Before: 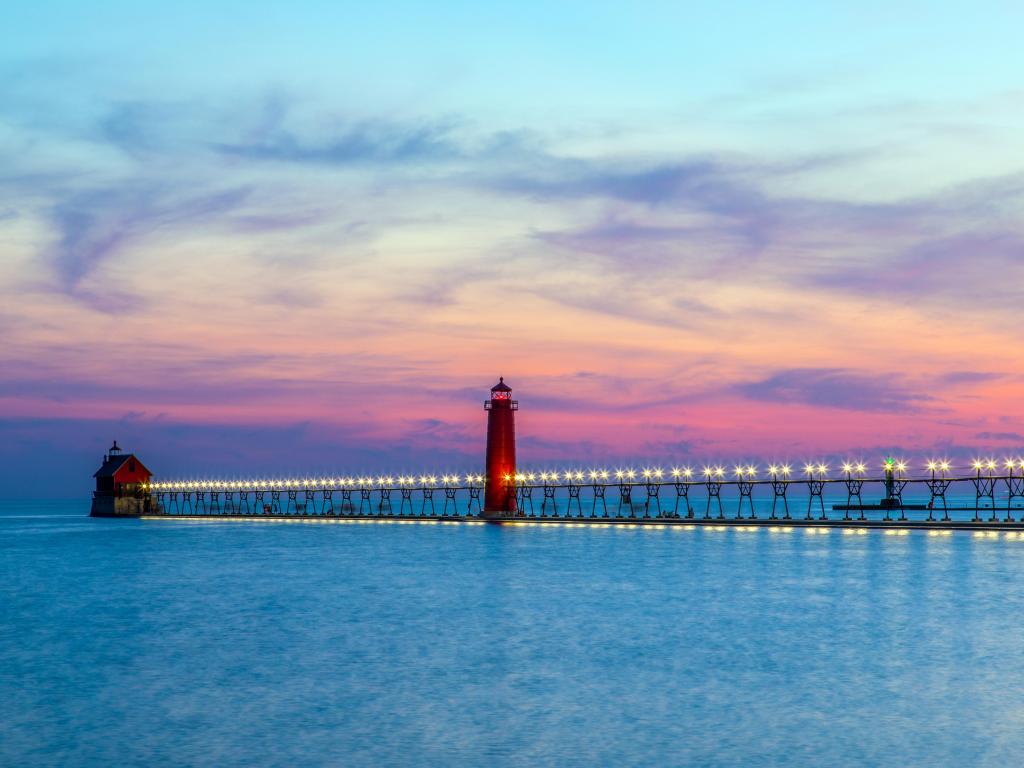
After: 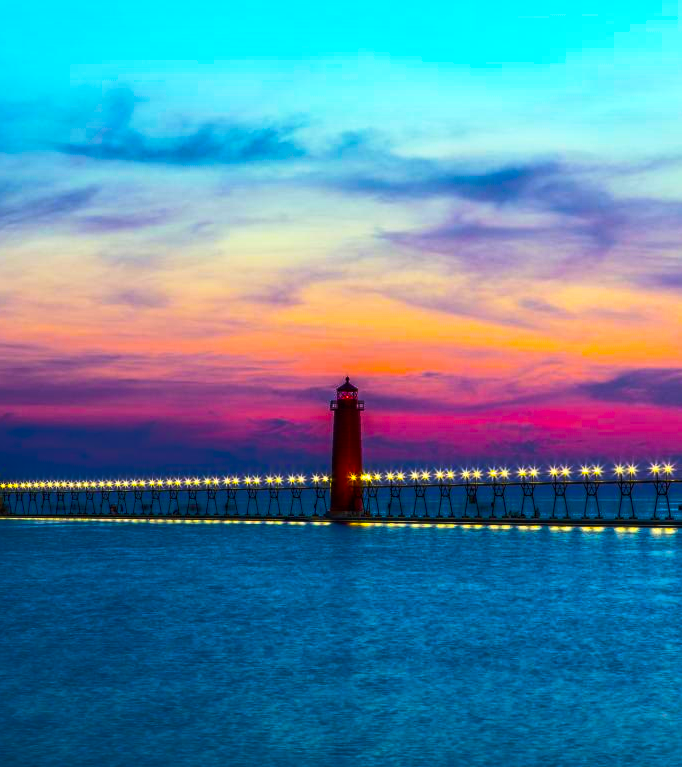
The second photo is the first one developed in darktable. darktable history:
crop and rotate: left 15.055%, right 18.278%
color balance rgb: linear chroma grading › global chroma 40.15%, perceptual saturation grading › global saturation 60.58%, perceptual saturation grading › highlights 20.44%, perceptual saturation grading › shadows -50.36%, perceptual brilliance grading › highlights 2.19%, perceptual brilliance grading › mid-tones -50.36%, perceptual brilliance grading › shadows -50.36%
tone curve: curves: ch0 [(0, 0) (0.003, 0.003) (0.011, 0.012) (0.025, 0.026) (0.044, 0.046) (0.069, 0.072) (0.1, 0.104) (0.136, 0.141) (0.177, 0.185) (0.224, 0.234) (0.277, 0.289) (0.335, 0.349) (0.399, 0.415) (0.468, 0.488) (0.543, 0.566) (0.623, 0.649) (0.709, 0.739) (0.801, 0.834) (0.898, 0.923) (1, 1)], preserve colors none
